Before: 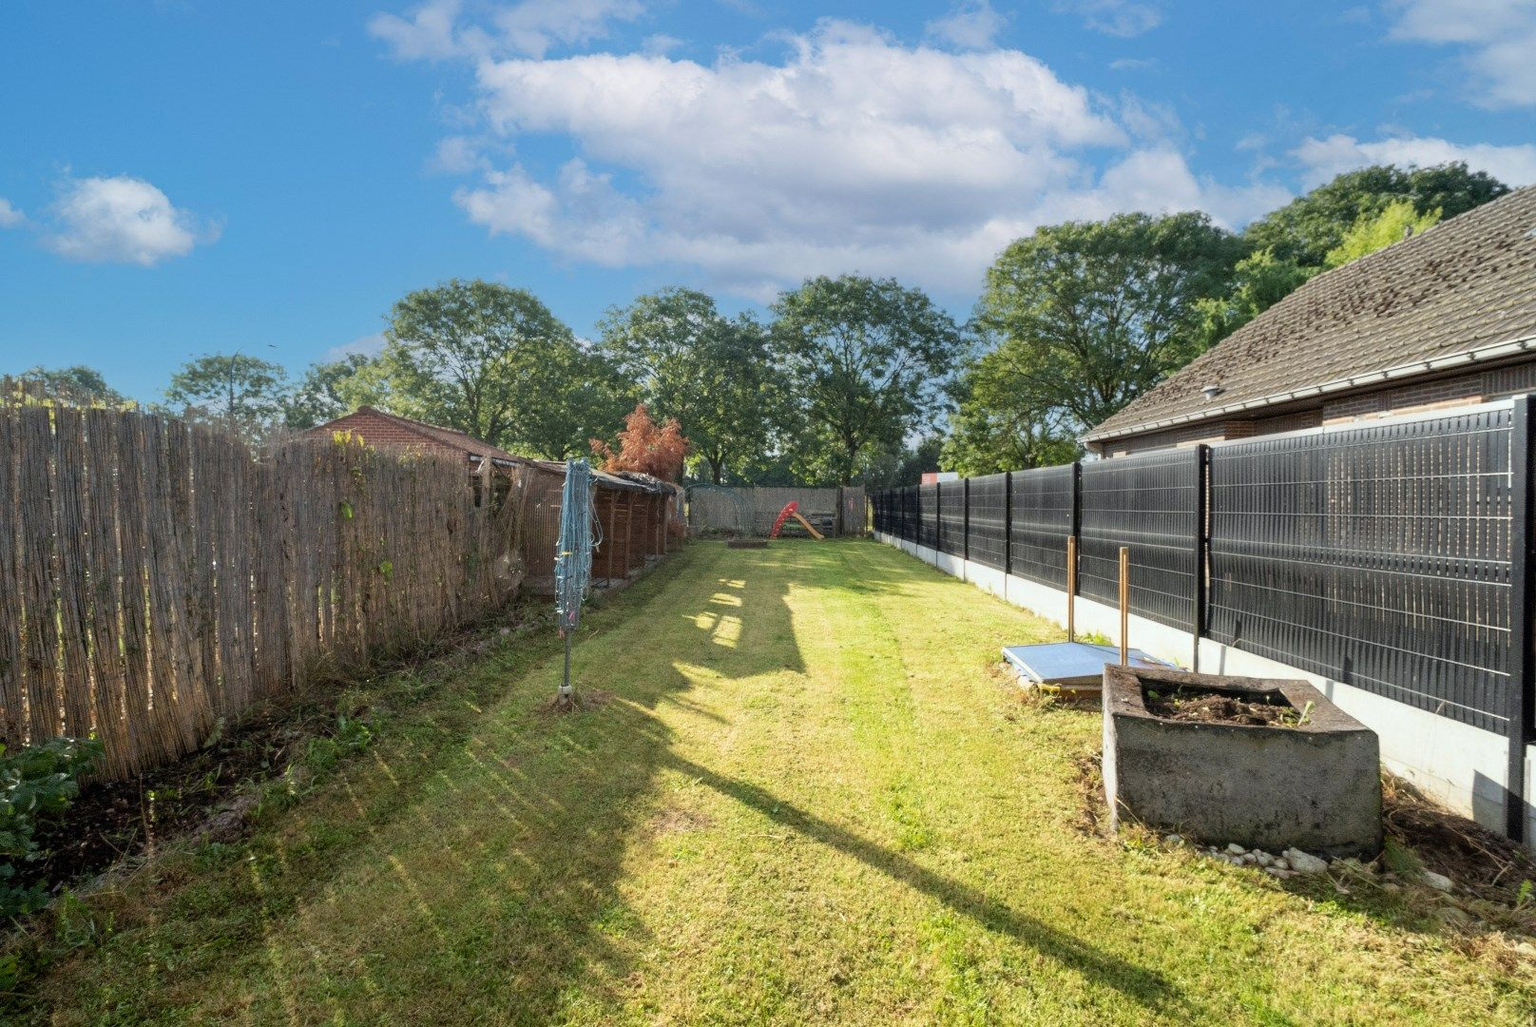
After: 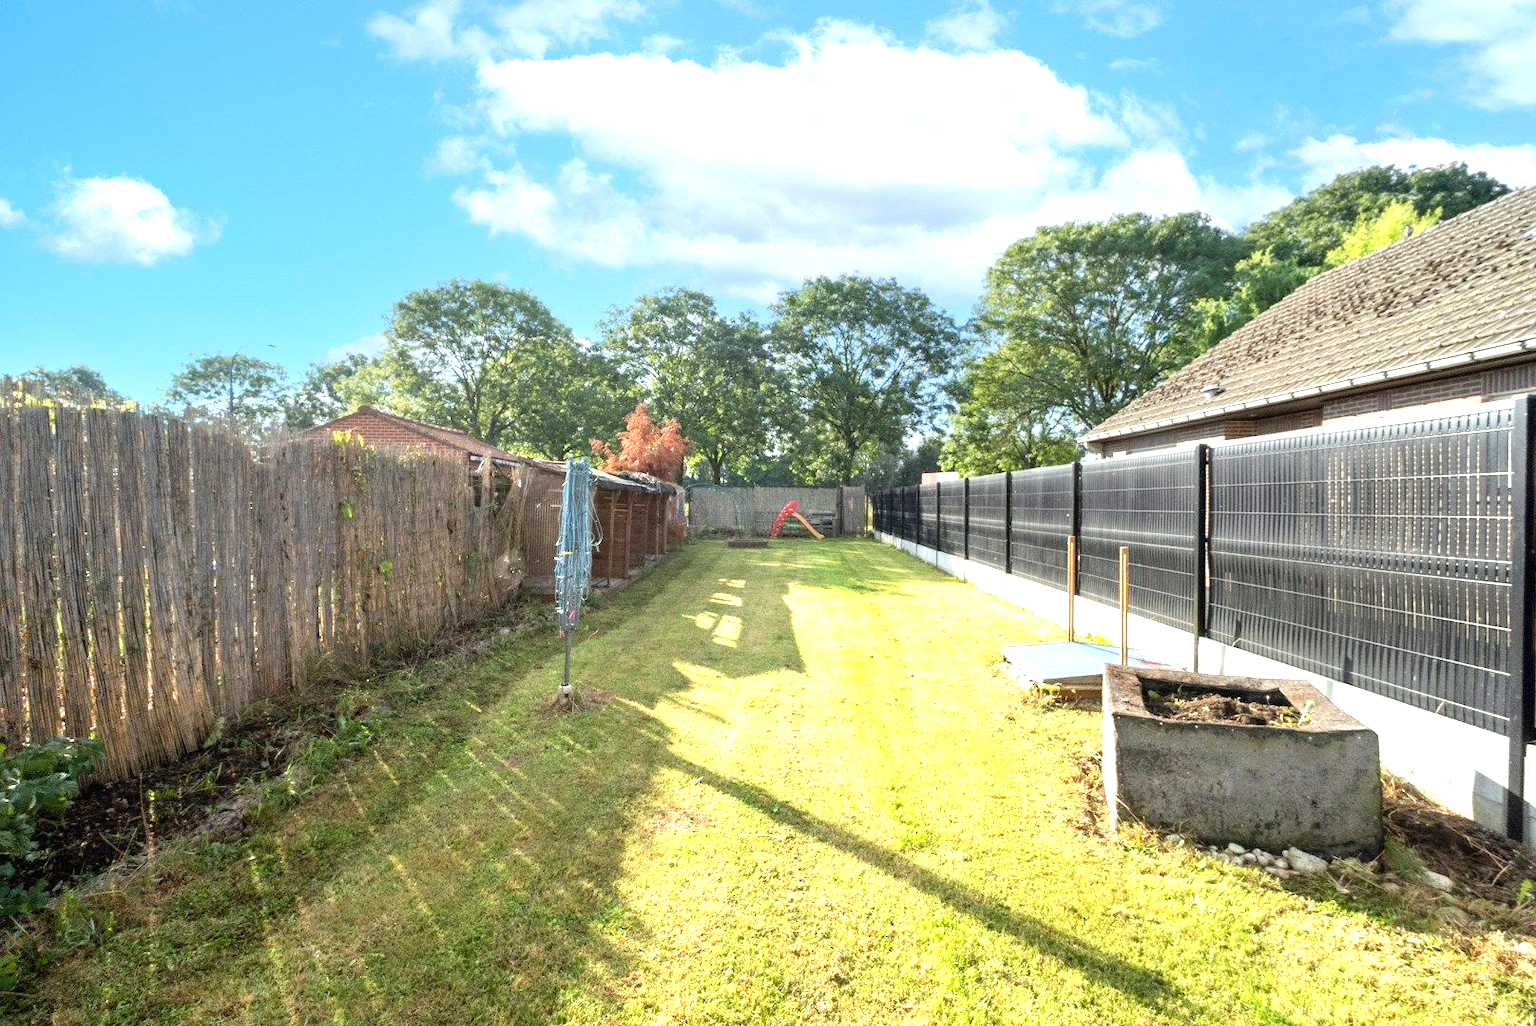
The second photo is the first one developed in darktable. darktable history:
exposure: exposure 1.093 EV, compensate highlight preservation false
